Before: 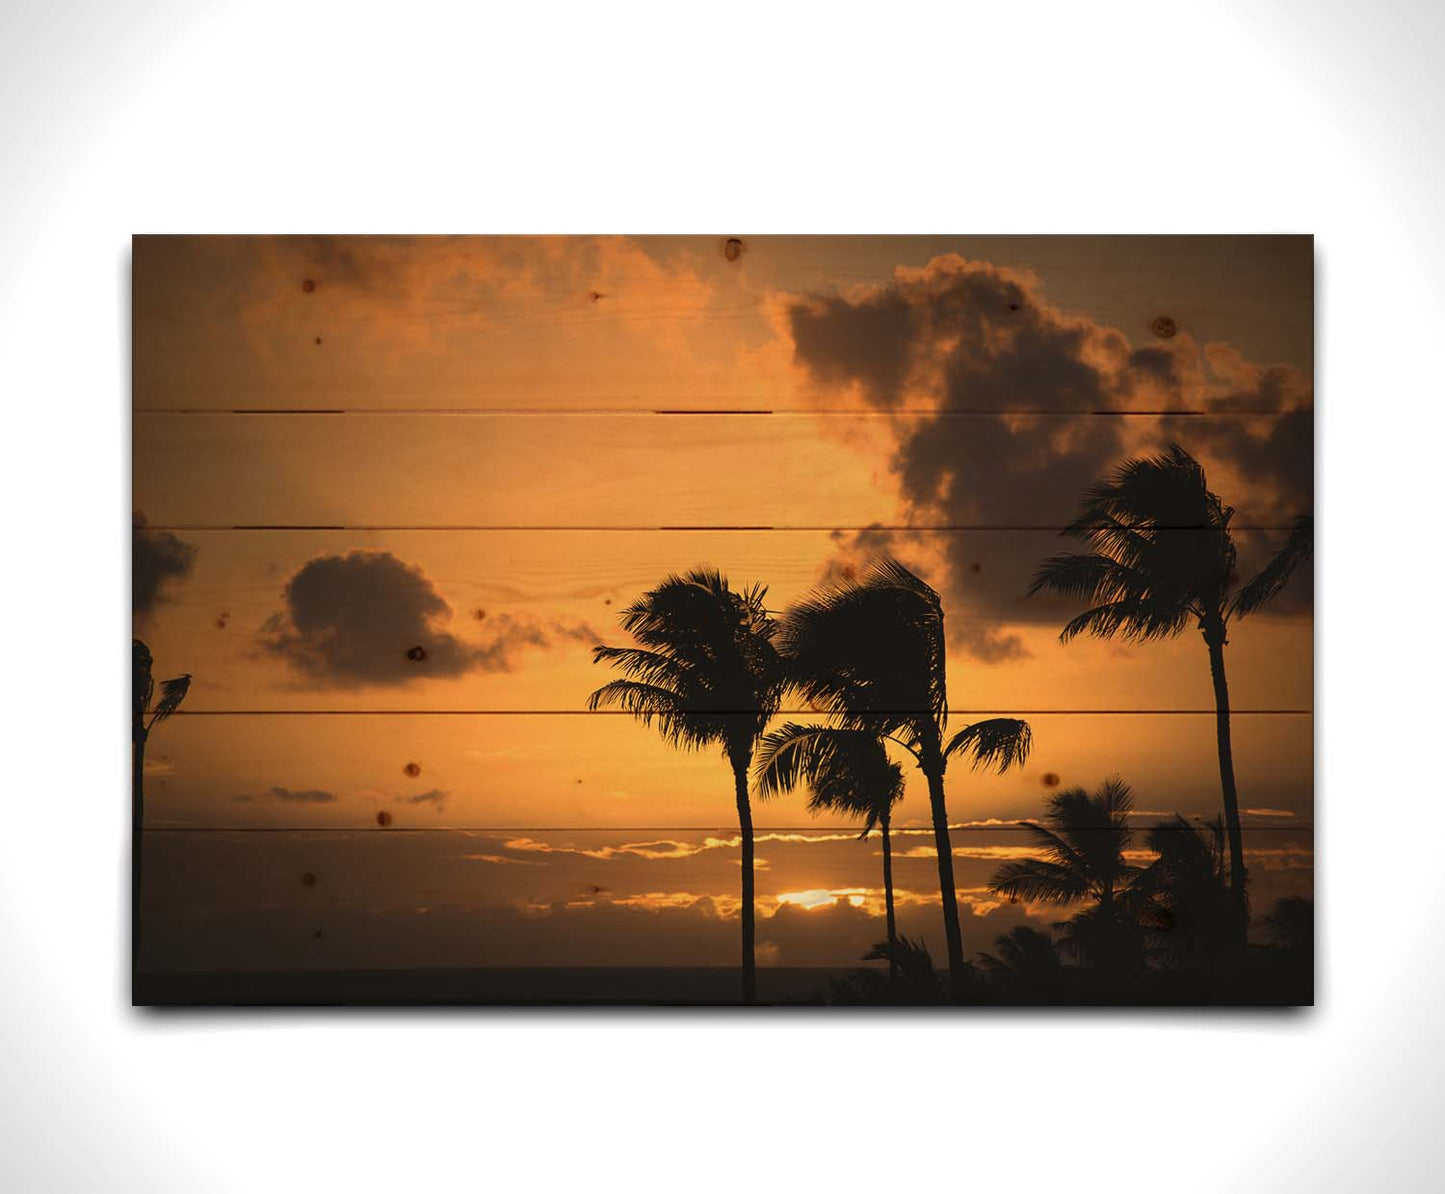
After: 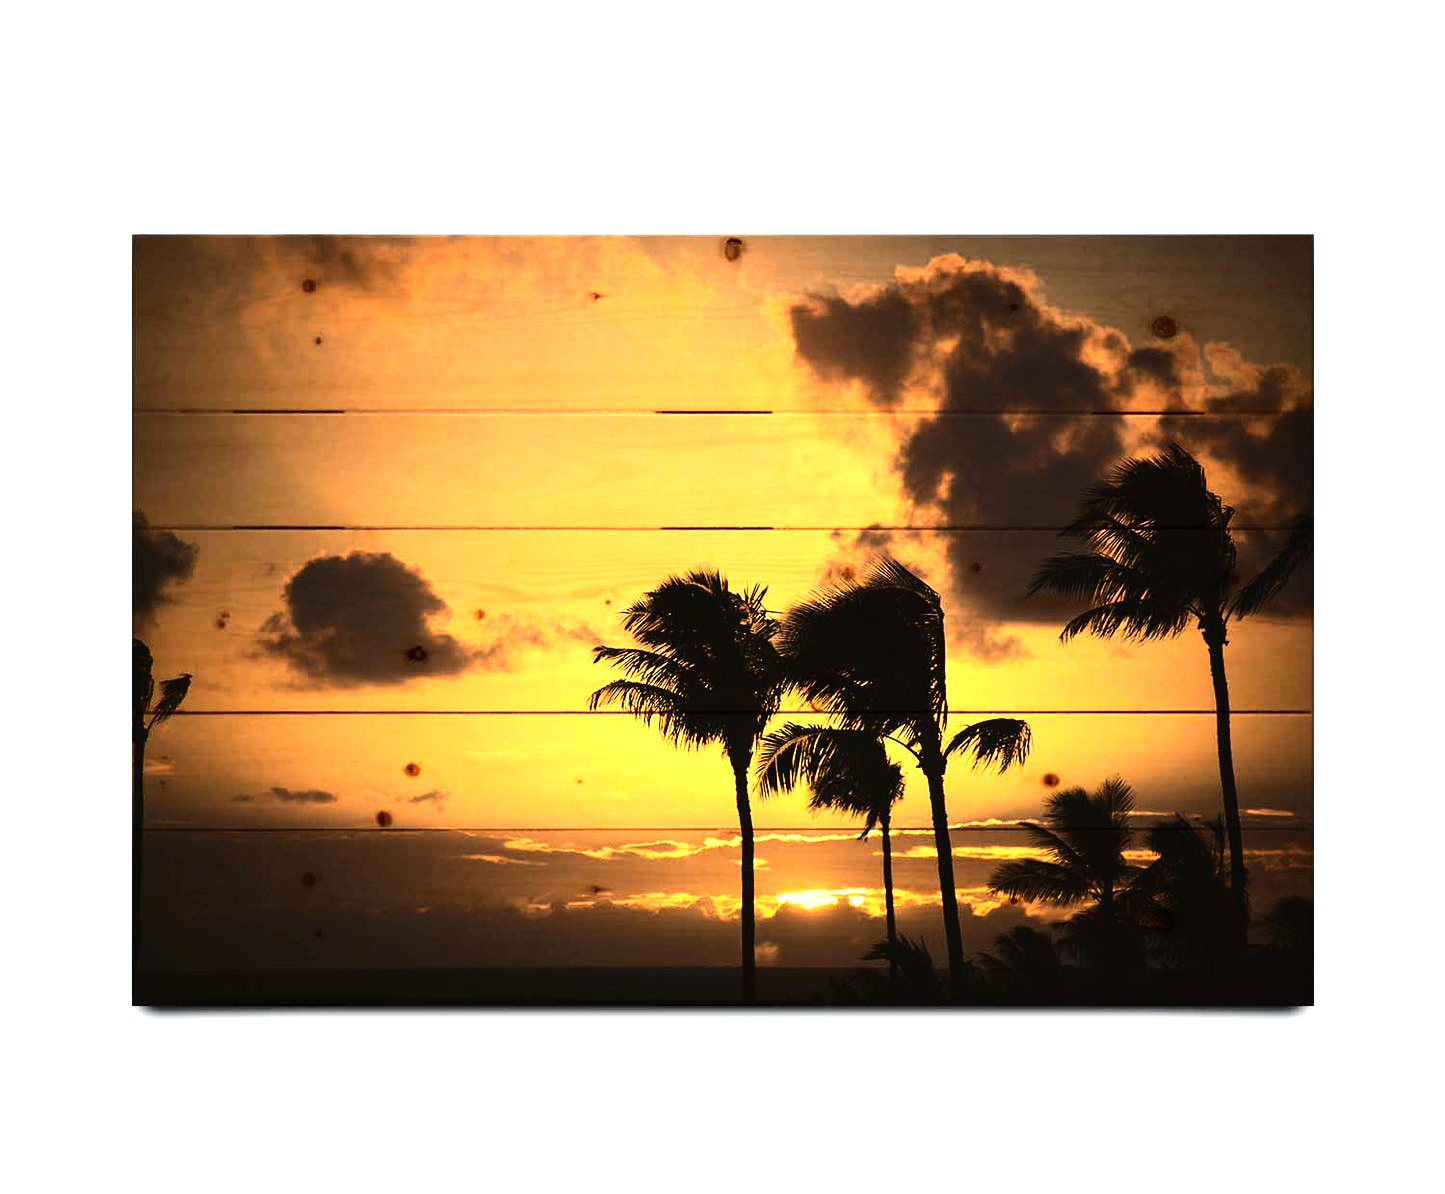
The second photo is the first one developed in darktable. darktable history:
white balance: red 0.986, blue 1.01
exposure: exposure 0.6 EV, compensate highlight preservation false
contrast brightness saturation: contrast 0.15, brightness -0.01, saturation 0.1
tone equalizer: -8 EV -1.08 EV, -7 EV -1.01 EV, -6 EV -0.867 EV, -5 EV -0.578 EV, -3 EV 0.578 EV, -2 EV 0.867 EV, -1 EV 1.01 EV, +0 EV 1.08 EV, edges refinement/feathering 500, mask exposure compensation -1.57 EV, preserve details no
